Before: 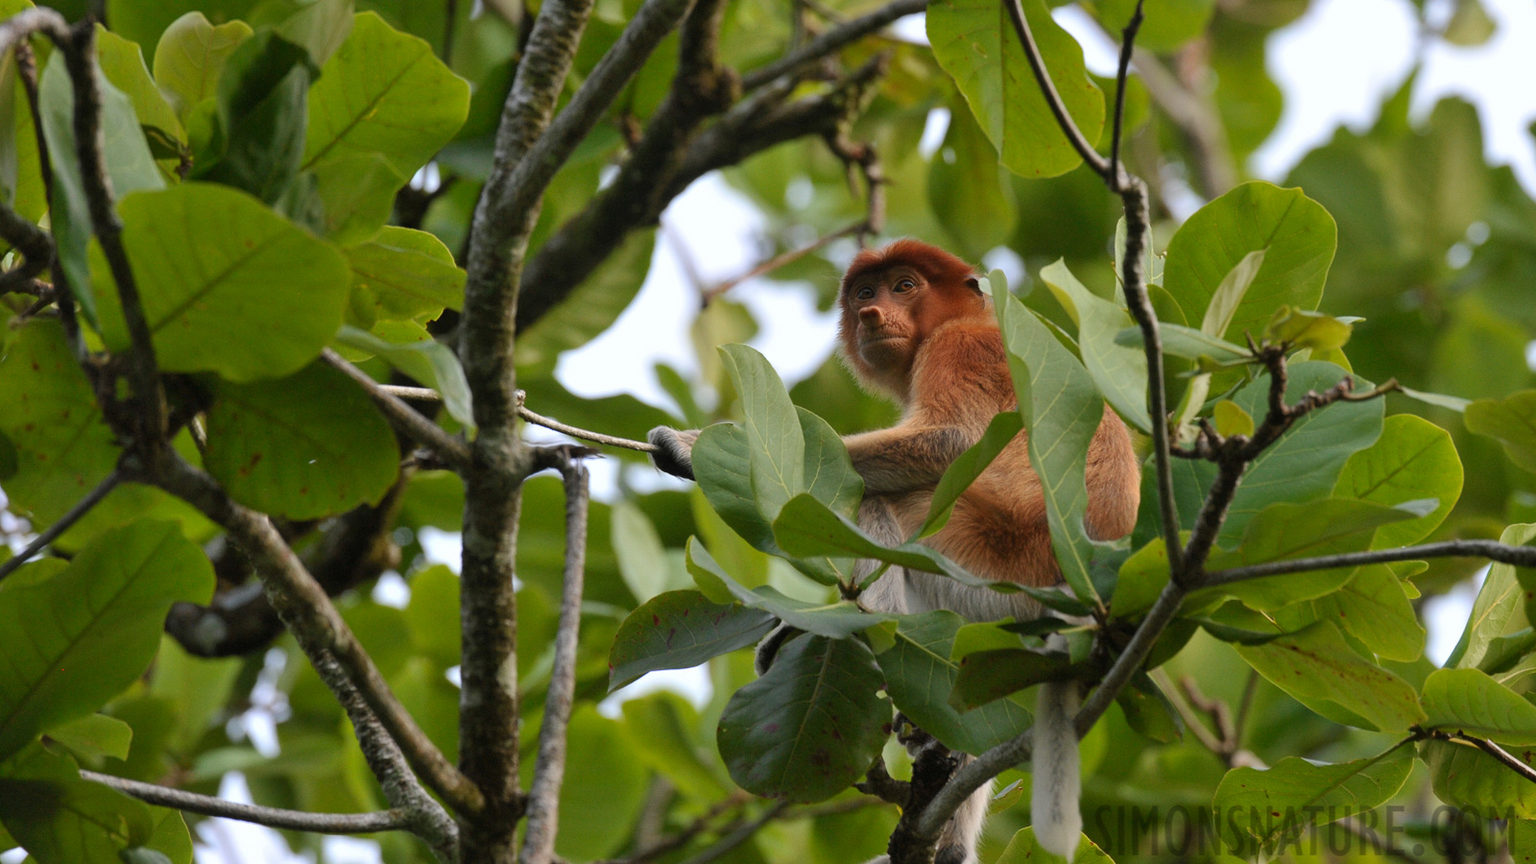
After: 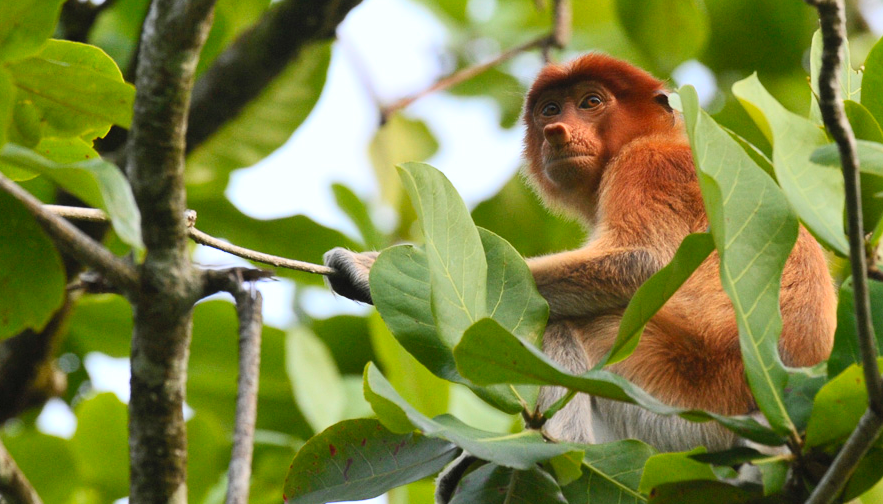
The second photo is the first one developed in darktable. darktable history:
contrast brightness saturation: contrast 0.24, brightness 0.241, saturation 0.383
crop and rotate: left 21.97%, top 21.796%, right 22.821%, bottom 22.153%
